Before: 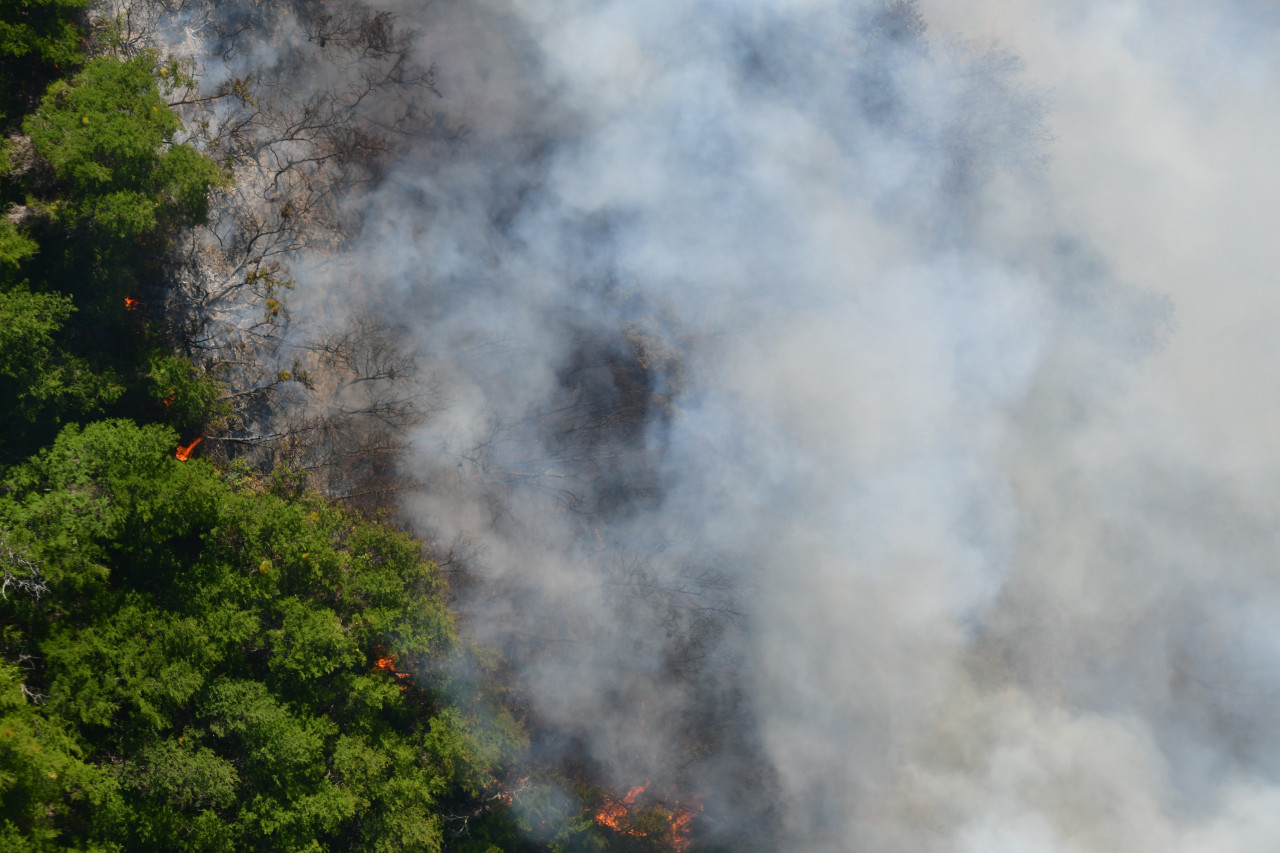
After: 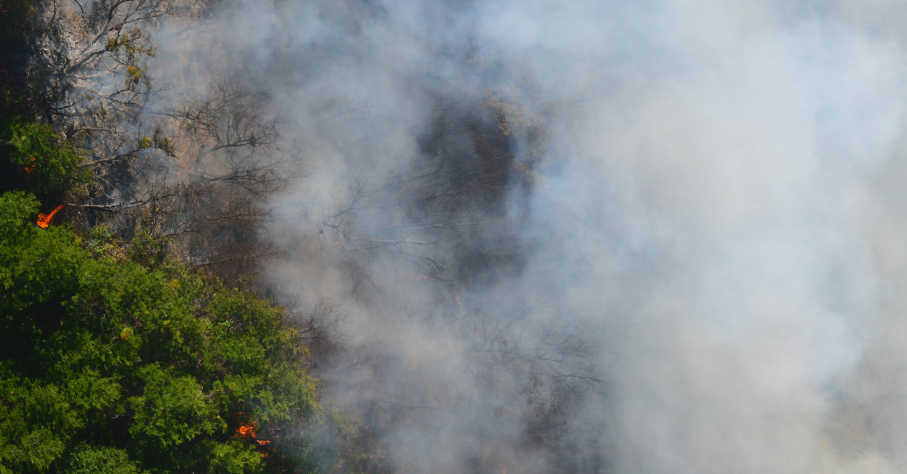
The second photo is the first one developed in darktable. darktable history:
crop: left 10.901%, top 27.377%, right 18.239%, bottom 17.015%
local contrast: highlights 68%, shadows 67%, detail 80%, midtone range 0.324
exposure: exposure -0.111 EV, compensate highlight preservation false
tone equalizer: -8 EV -0.433 EV, -7 EV -0.389 EV, -6 EV -0.308 EV, -5 EV -0.259 EV, -3 EV 0.209 EV, -2 EV 0.317 EV, -1 EV 0.412 EV, +0 EV 0.403 EV, edges refinement/feathering 500, mask exposure compensation -1.57 EV, preserve details no
